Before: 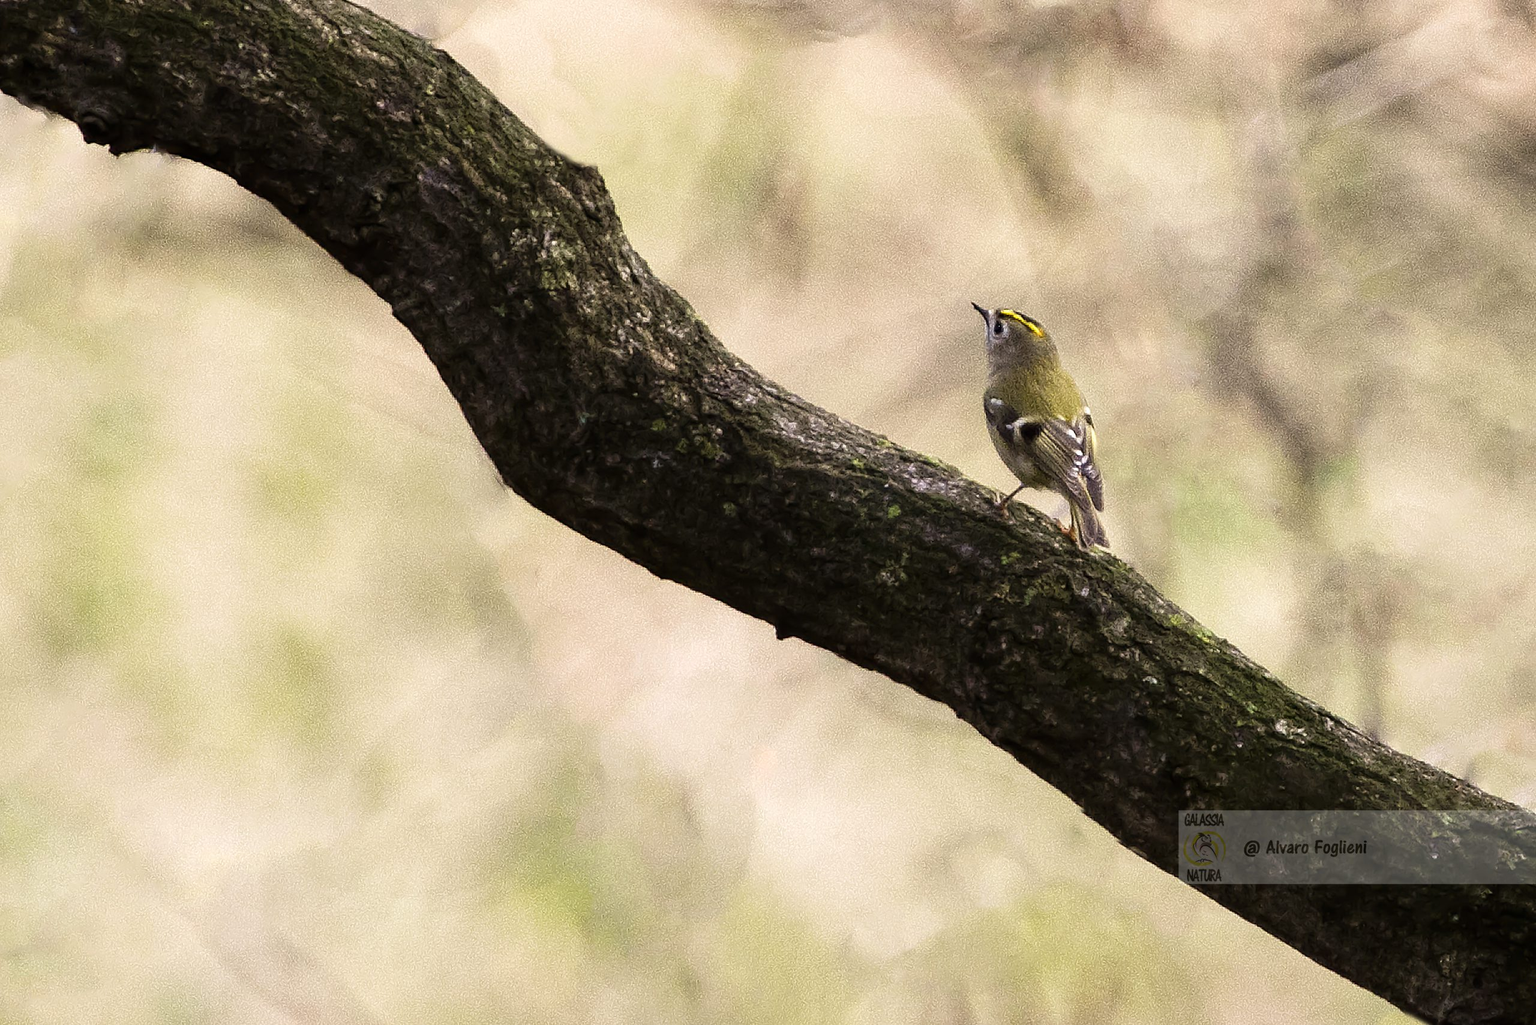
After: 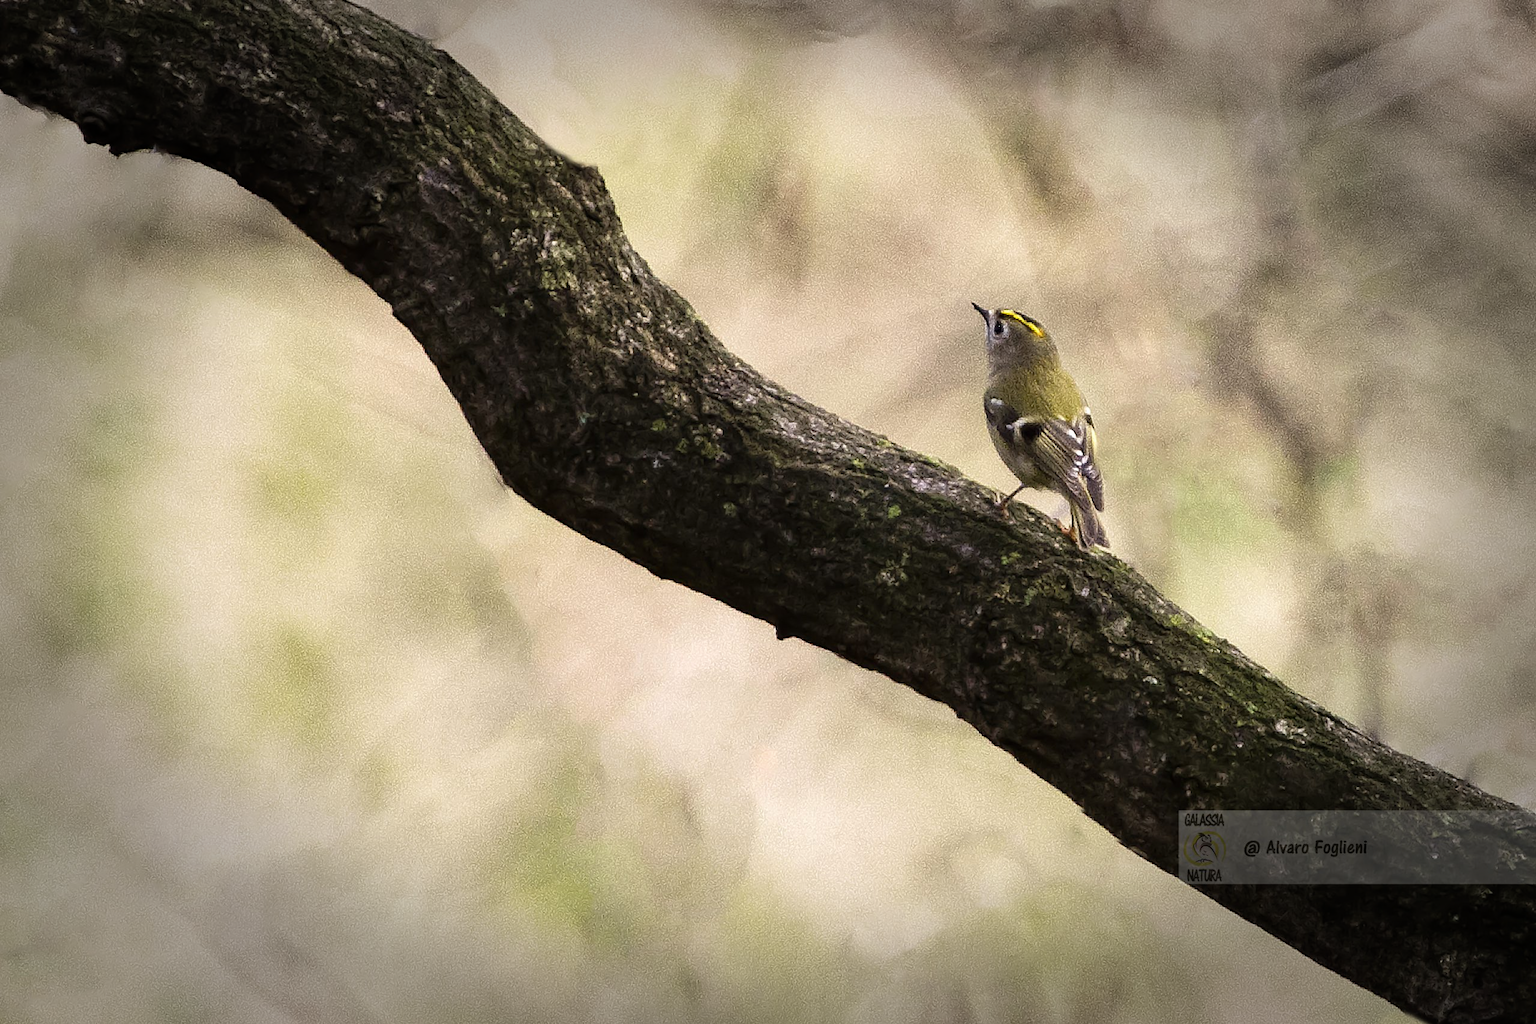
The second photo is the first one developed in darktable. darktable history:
shadows and highlights: shadows 37.27, highlights -28.18, soften with gaussian
vignetting: fall-off start 66.7%, fall-off radius 39.74%, brightness -0.576, saturation -0.258, automatic ratio true, width/height ratio 0.671, dithering 16-bit output
